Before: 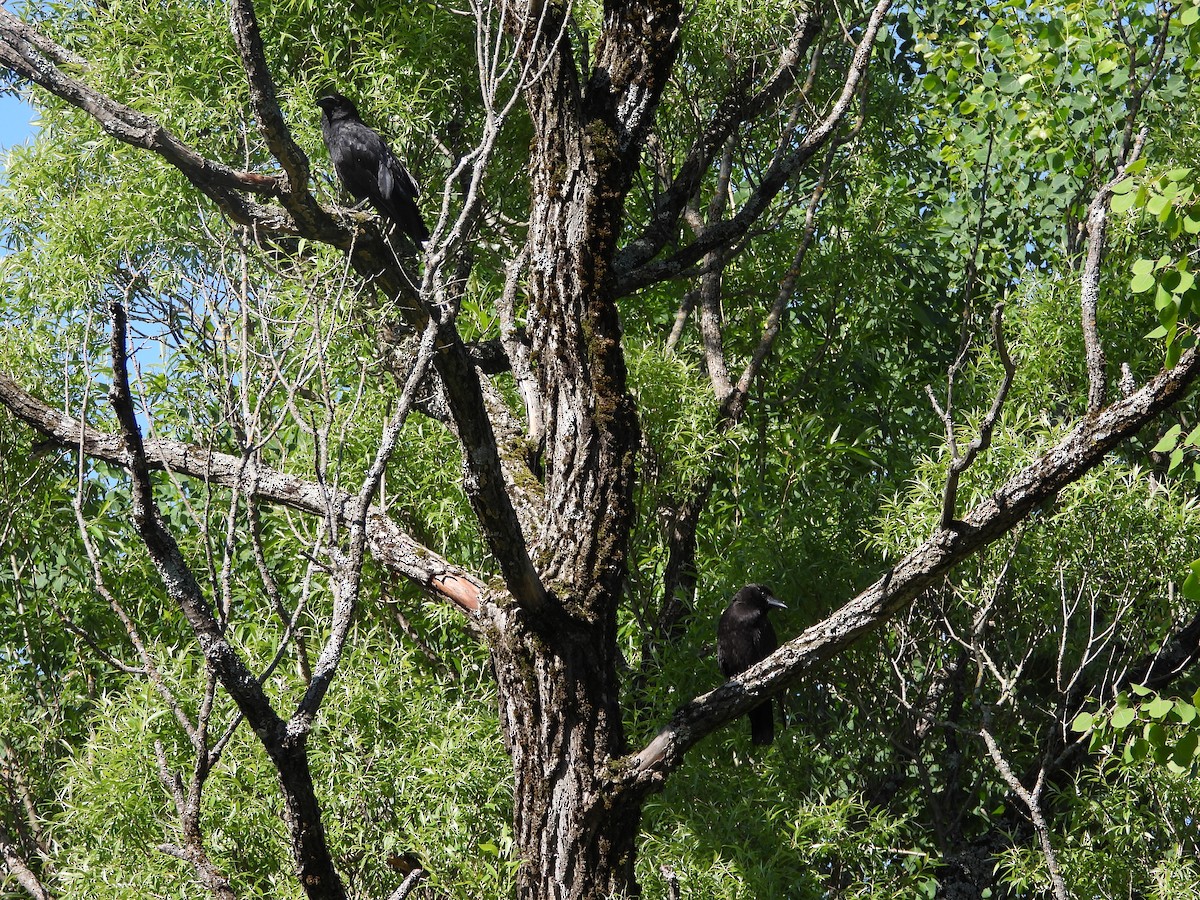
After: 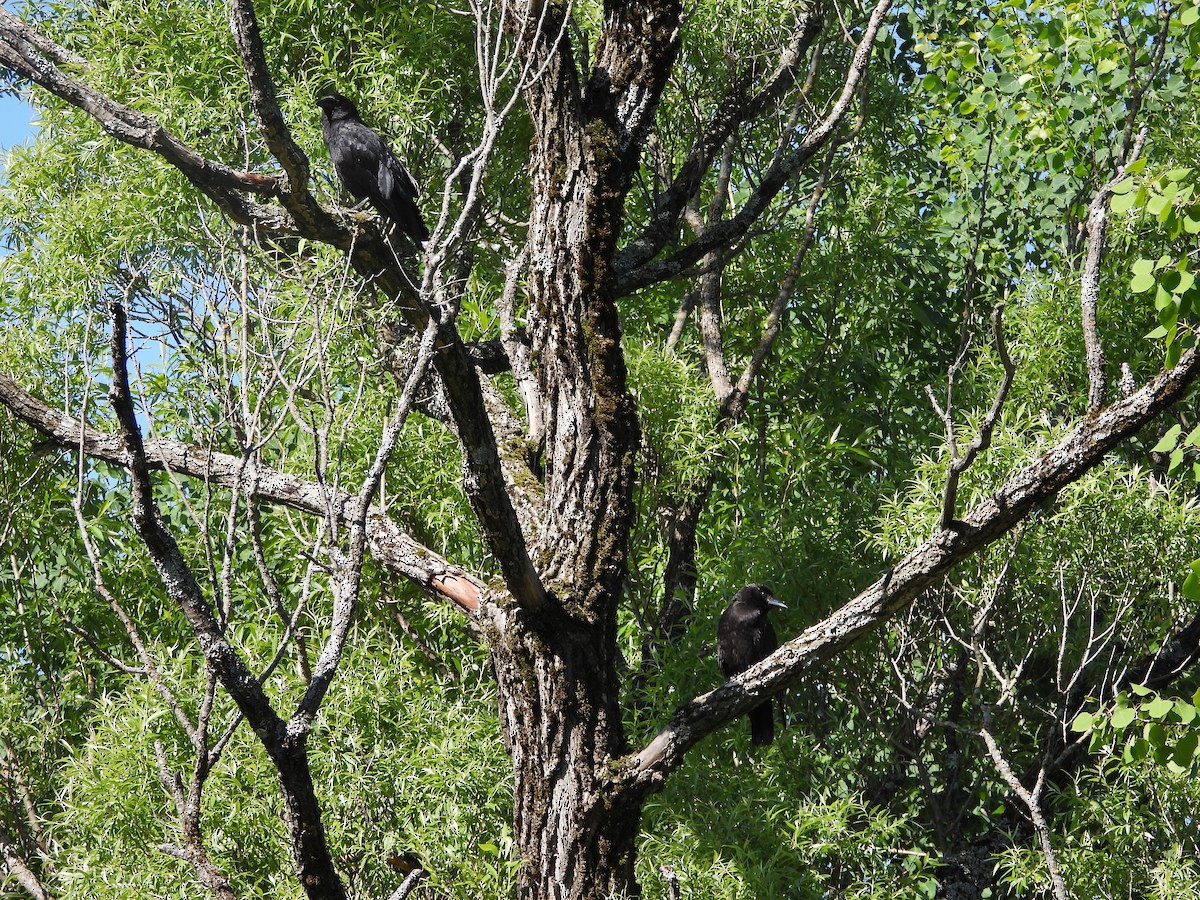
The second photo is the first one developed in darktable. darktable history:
base curve: curves: ch0 [(0, 0) (0.472, 0.508) (1, 1)], preserve colors none
shadows and highlights: low approximation 0.01, soften with gaussian
